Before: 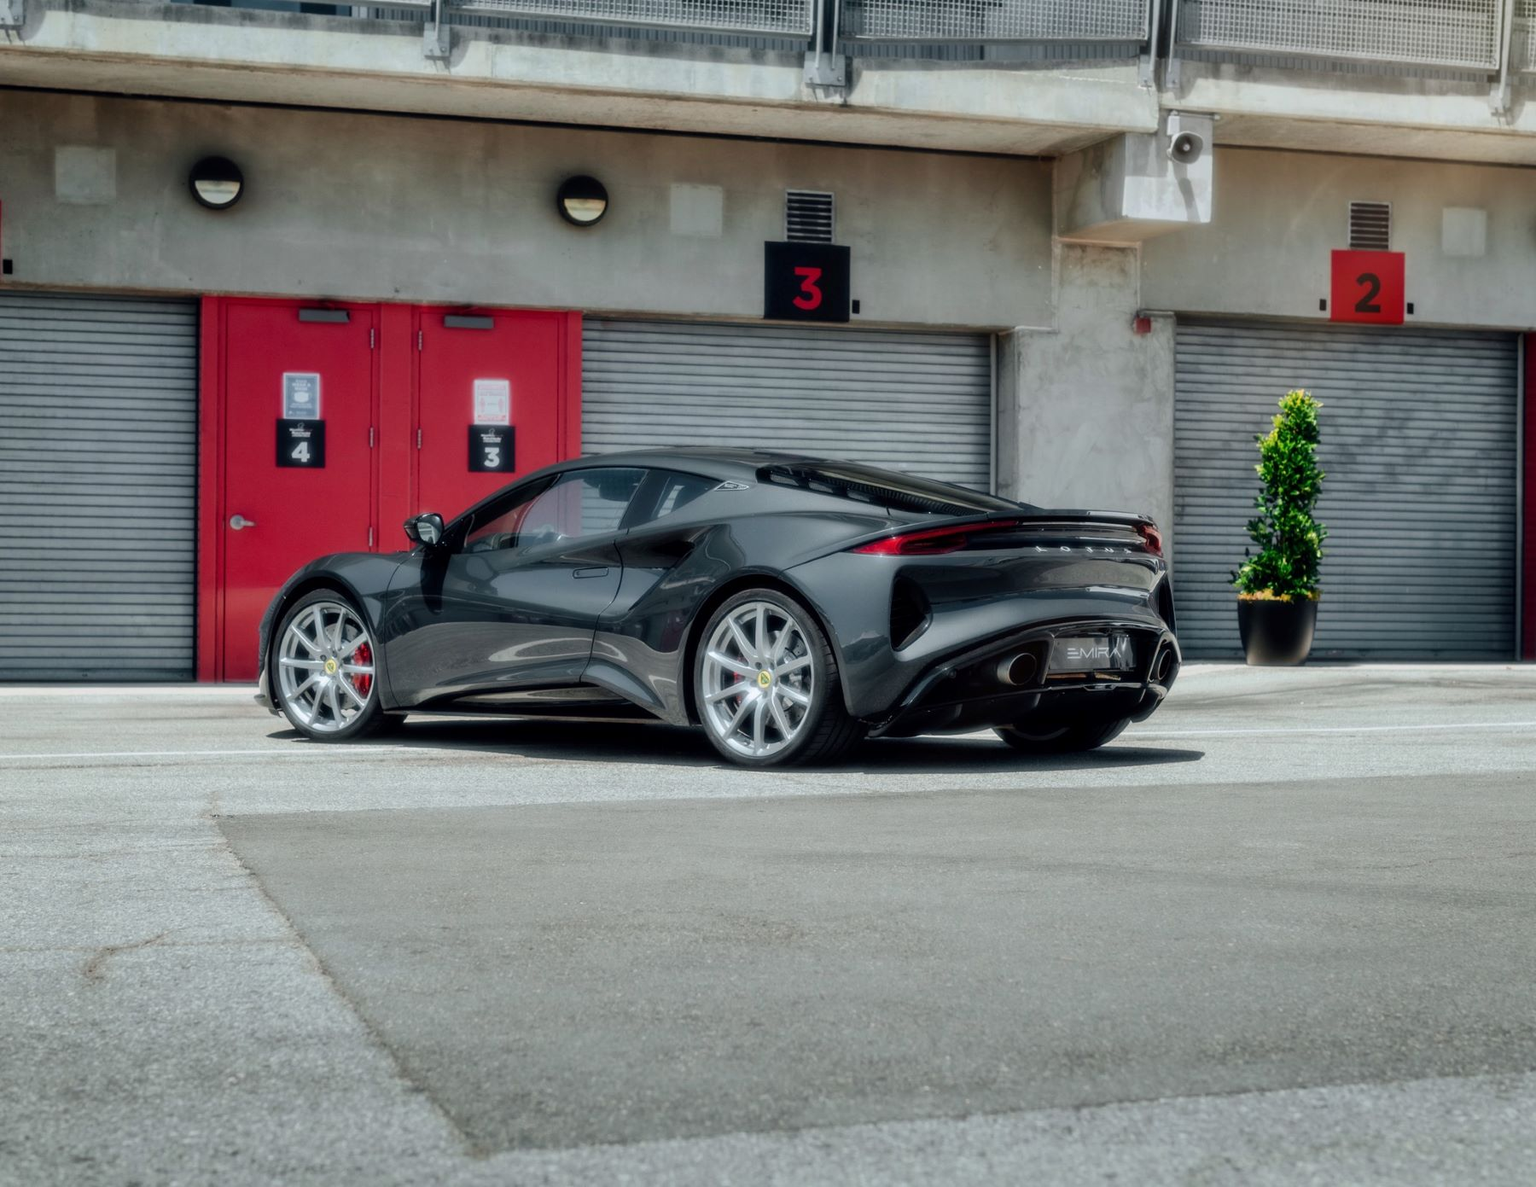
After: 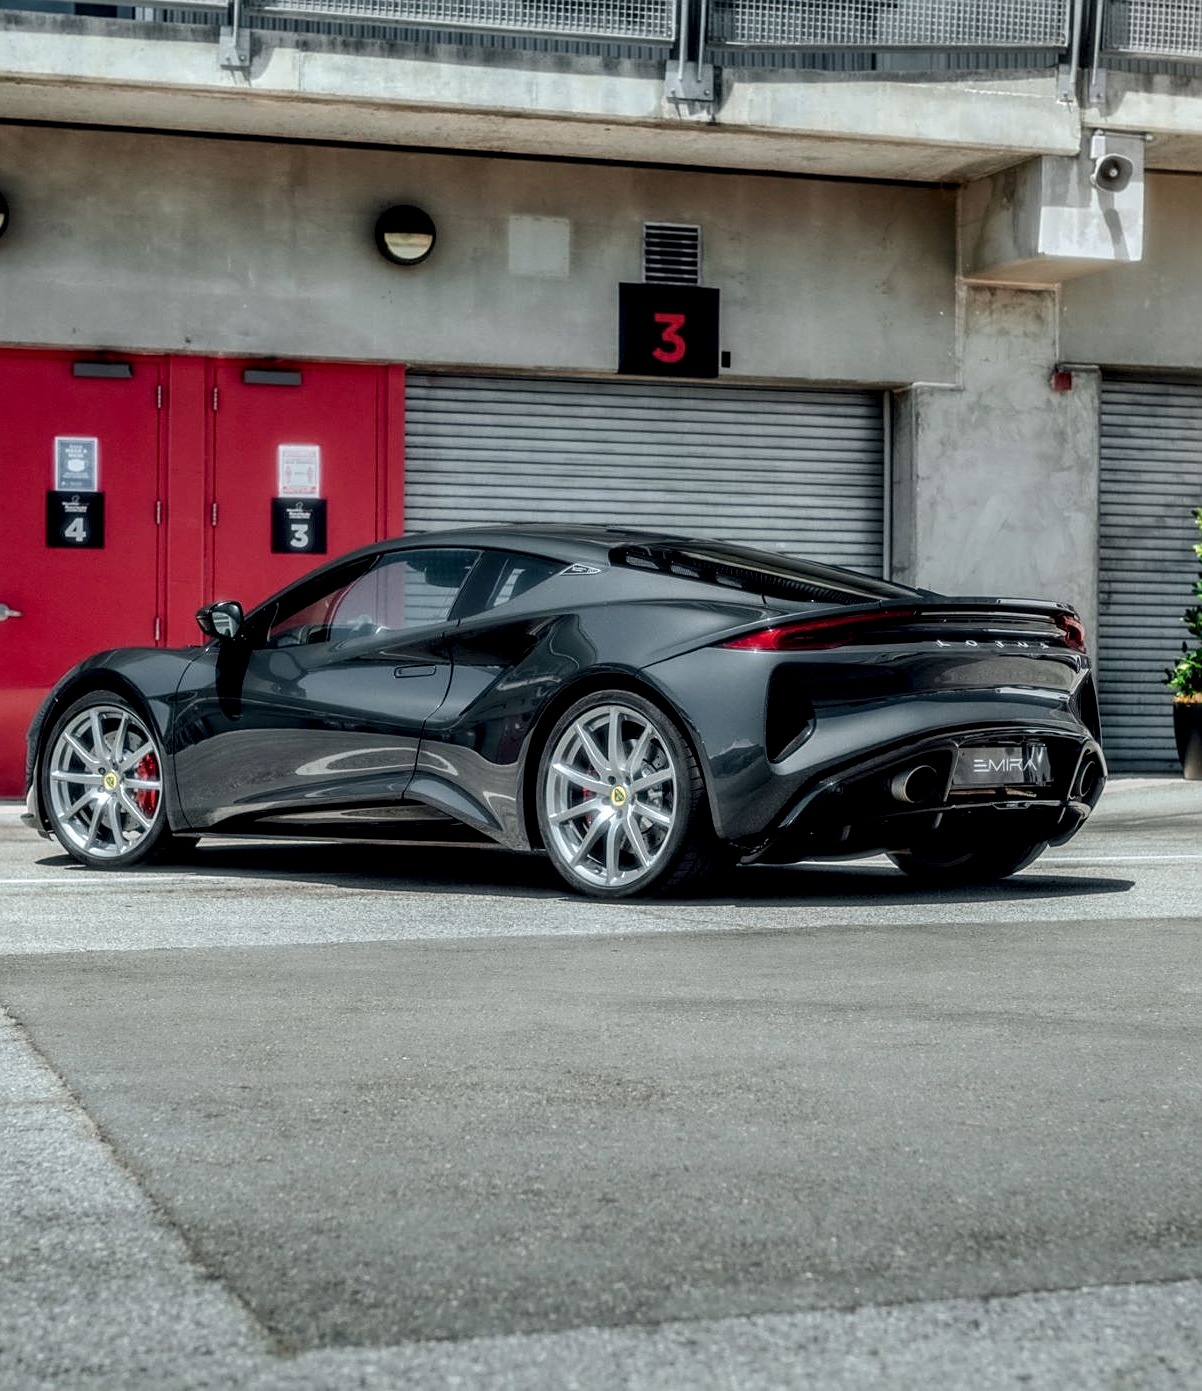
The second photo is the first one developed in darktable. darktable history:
exposure: compensate highlight preservation false
crop: left 15.435%, right 17.756%
sharpen: on, module defaults
local contrast: highlights 21%, detail 150%
